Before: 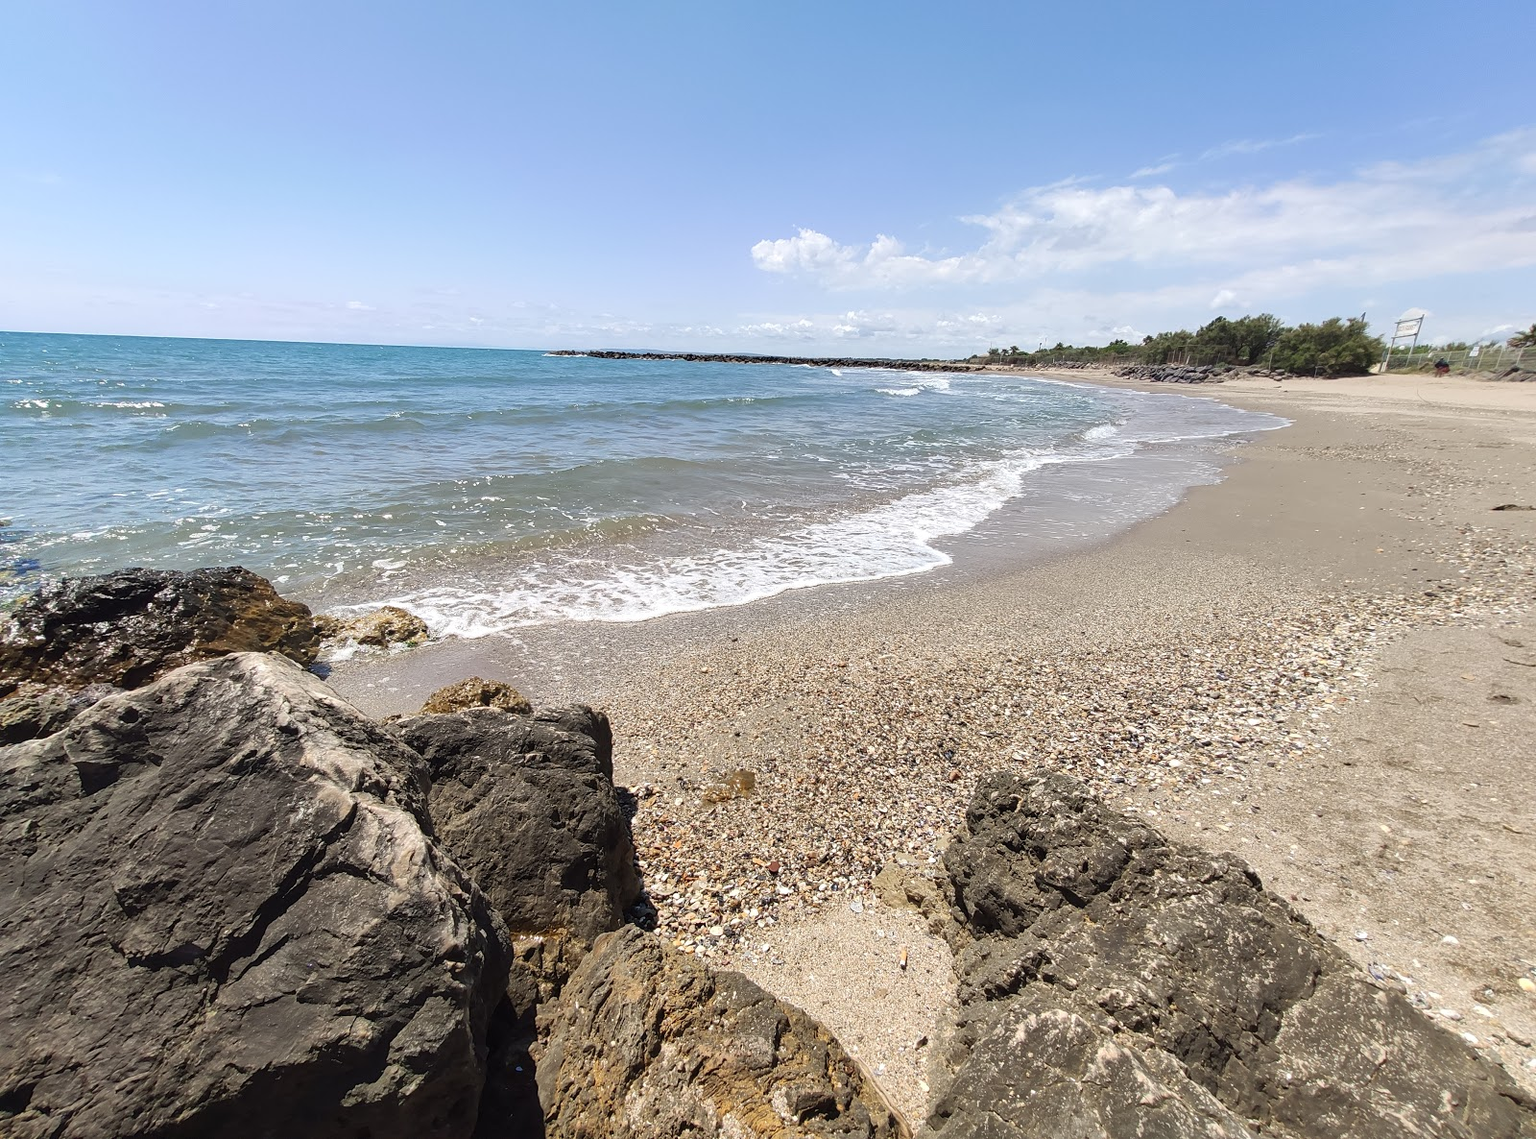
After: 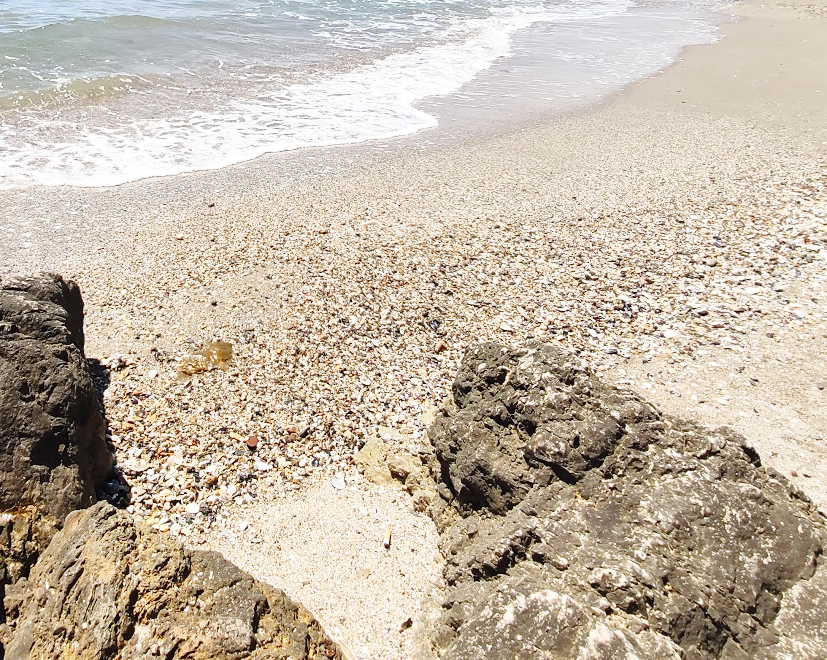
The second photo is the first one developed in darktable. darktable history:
base curve: curves: ch0 [(0, 0) (0.028, 0.03) (0.121, 0.232) (0.46, 0.748) (0.859, 0.968) (1, 1)], preserve colors none
crop: left 34.653%, top 38.929%, right 13.602%, bottom 5.361%
